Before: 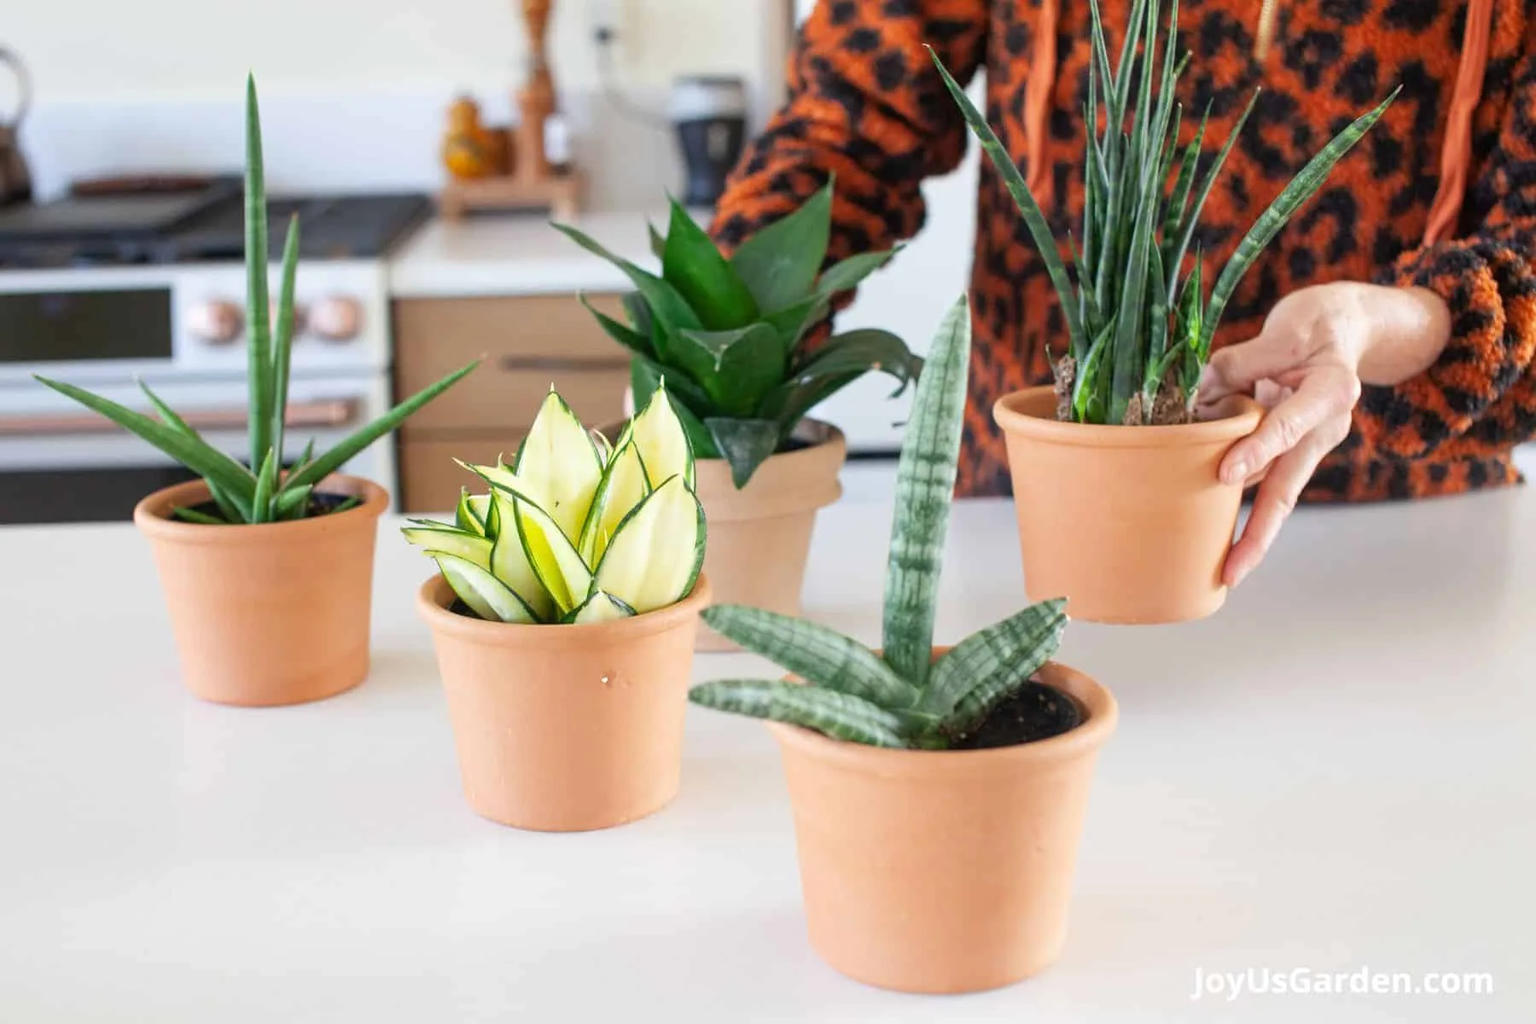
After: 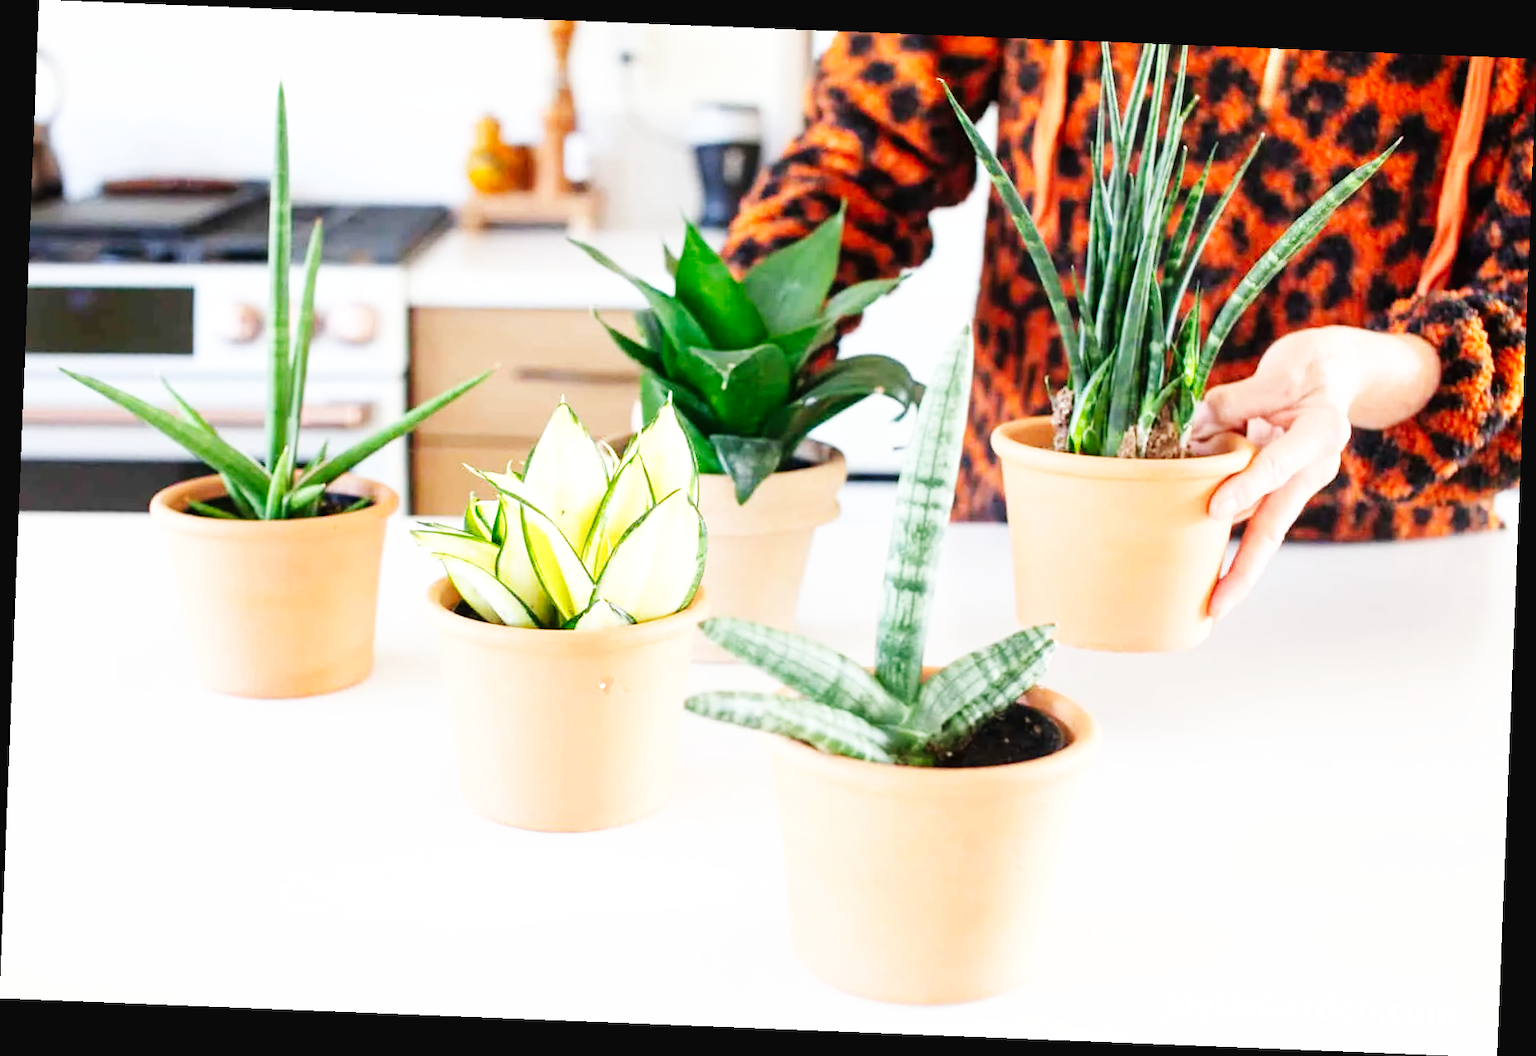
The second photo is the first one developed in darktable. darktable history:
base curve: curves: ch0 [(0, 0.003) (0.001, 0.002) (0.006, 0.004) (0.02, 0.022) (0.048, 0.086) (0.094, 0.234) (0.162, 0.431) (0.258, 0.629) (0.385, 0.8) (0.548, 0.918) (0.751, 0.988) (1, 1)], preserve colors none
rotate and perspective: rotation 2.27°, automatic cropping off
